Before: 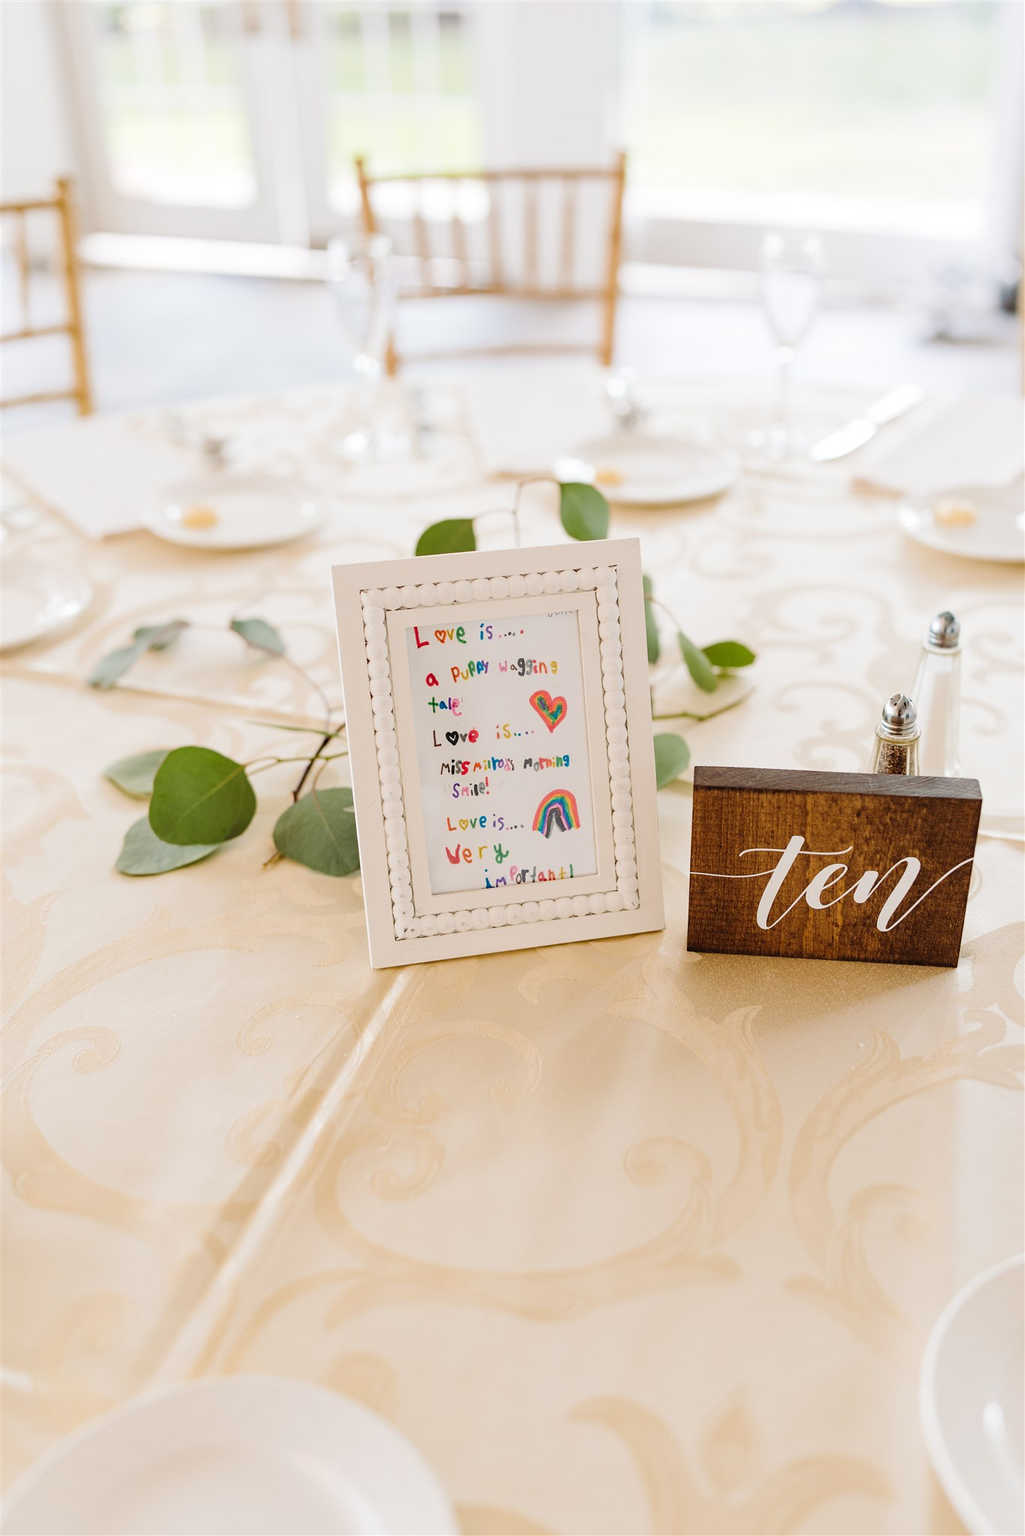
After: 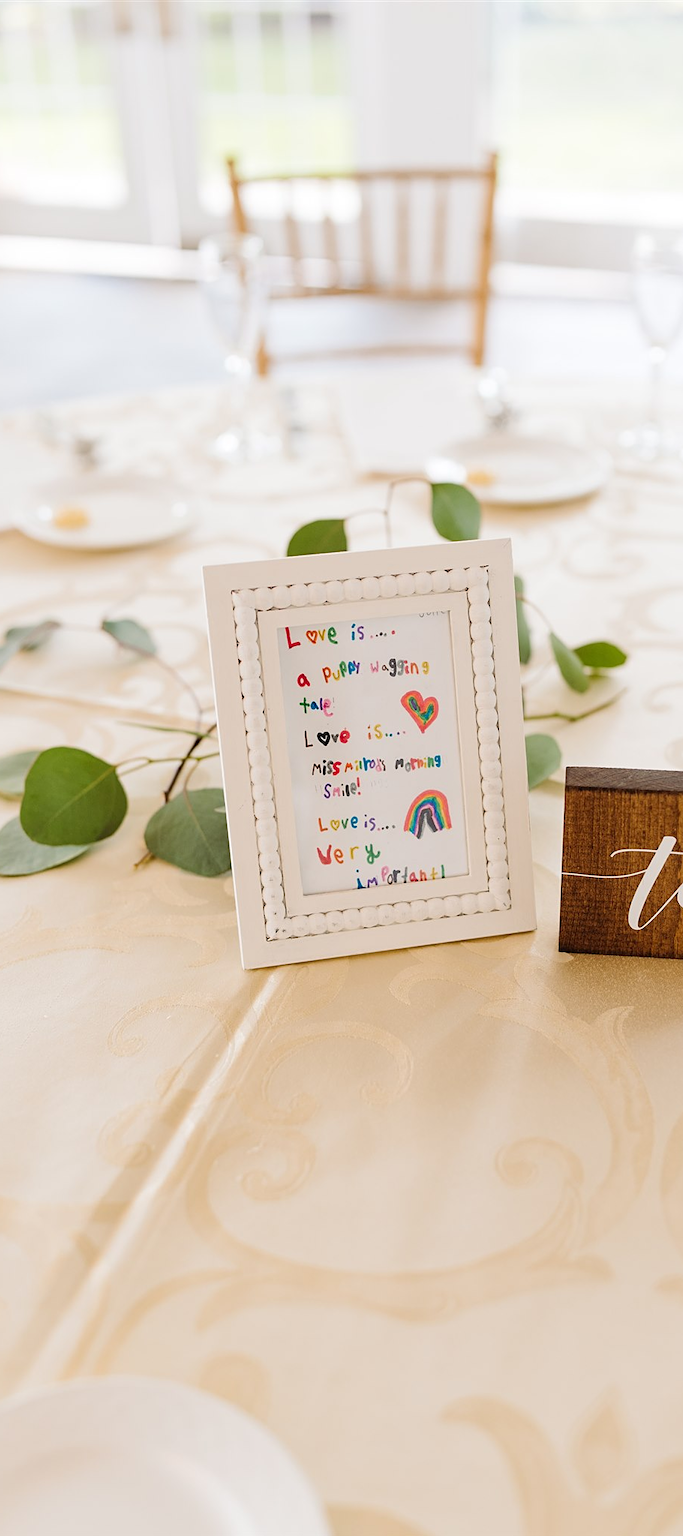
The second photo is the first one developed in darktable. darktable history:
crop and rotate: left 12.648%, right 20.685%
sharpen: amount 0.2
